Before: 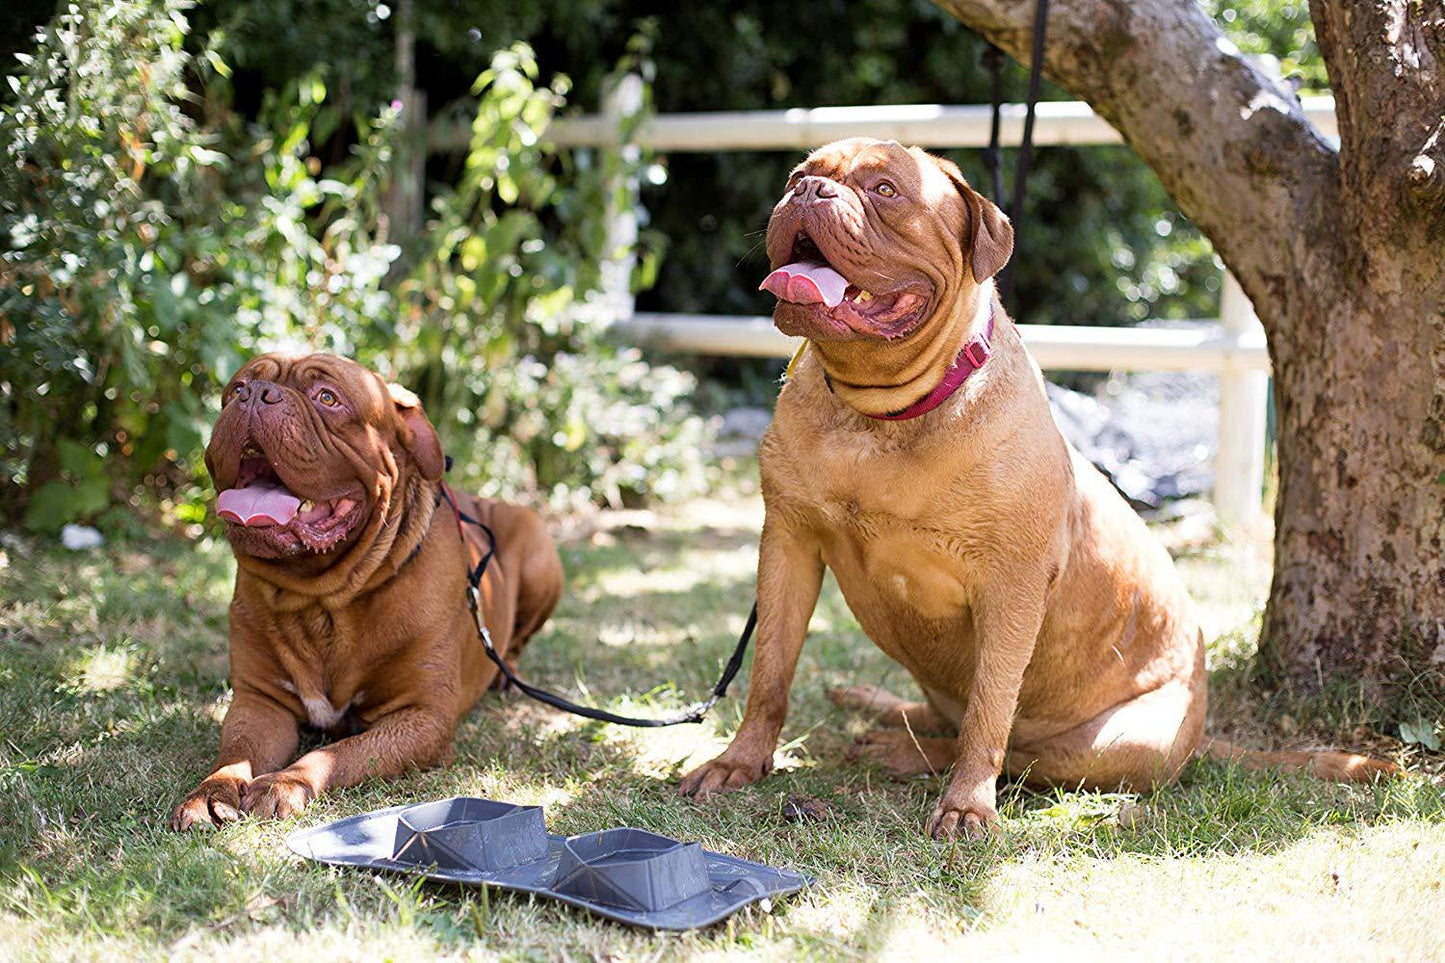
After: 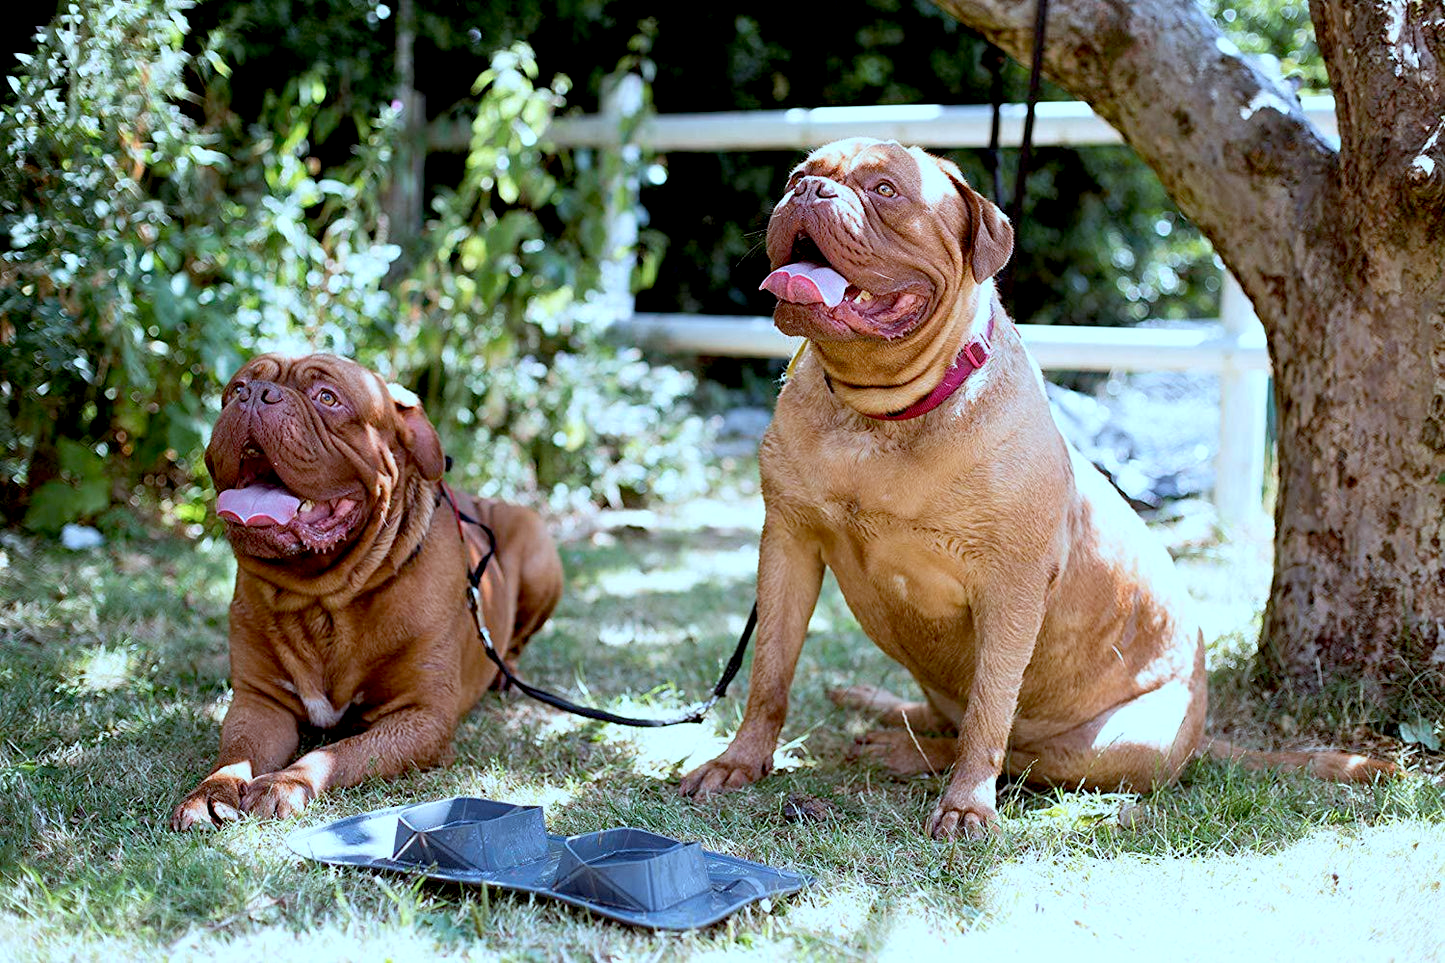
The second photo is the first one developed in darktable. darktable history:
exposure: black level correction 0.016, exposure -0.009 EV, compensate highlight preservation false
color correction: highlights a* -9.73, highlights b* -21.22
